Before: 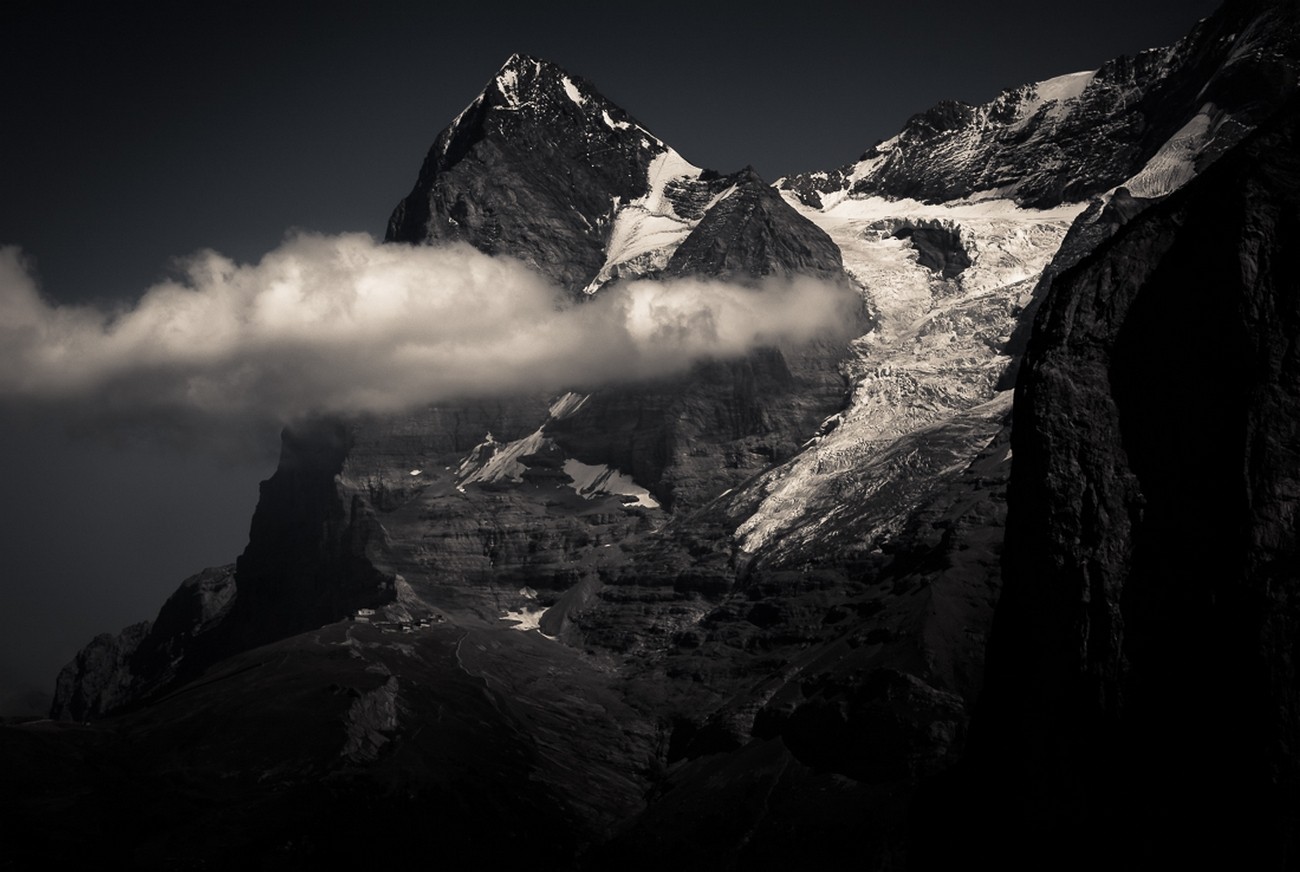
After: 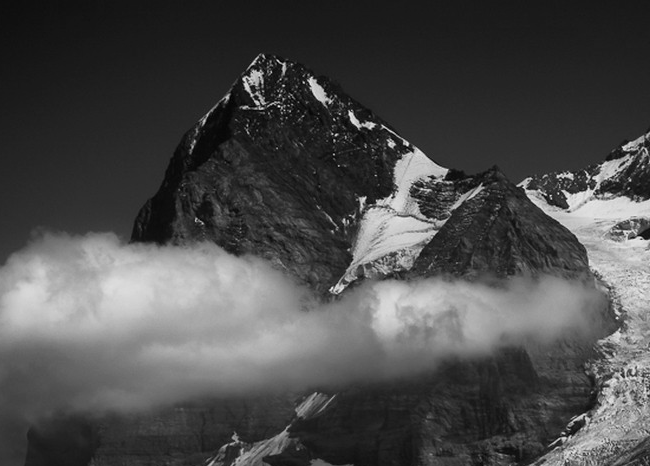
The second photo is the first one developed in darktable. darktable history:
monochrome: a 26.22, b 42.67, size 0.8
crop: left 19.556%, right 30.401%, bottom 46.458%
base curve: curves: ch0 [(0, 0) (0.283, 0.295) (1, 1)], preserve colors none
